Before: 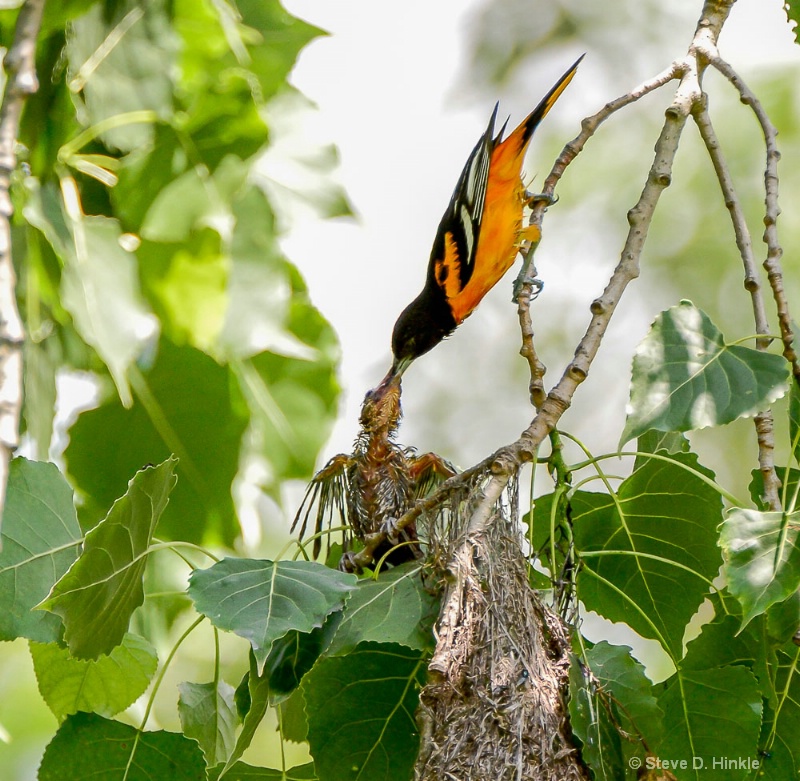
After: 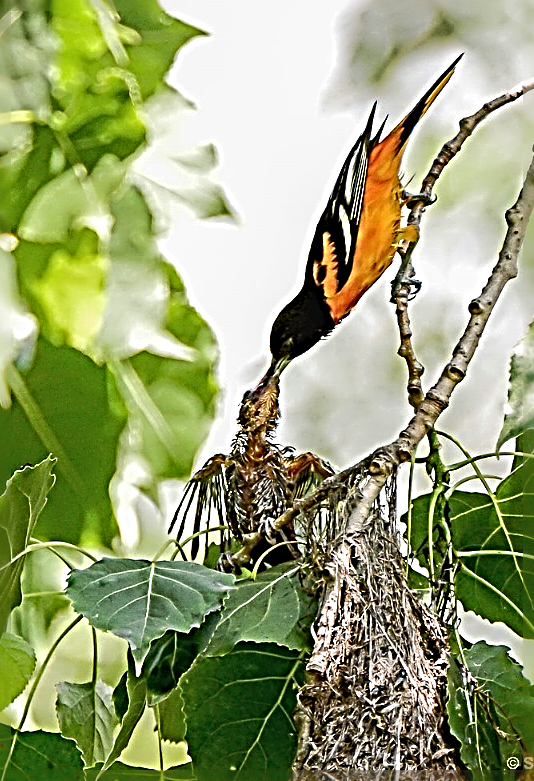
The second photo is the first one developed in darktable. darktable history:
sharpen: radius 4.048, amount 1.984
exposure: black level correction -0.003, exposure 0.031 EV, compensate highlight preservation false
crop and rotate: left 15.338%, right 17.876%
